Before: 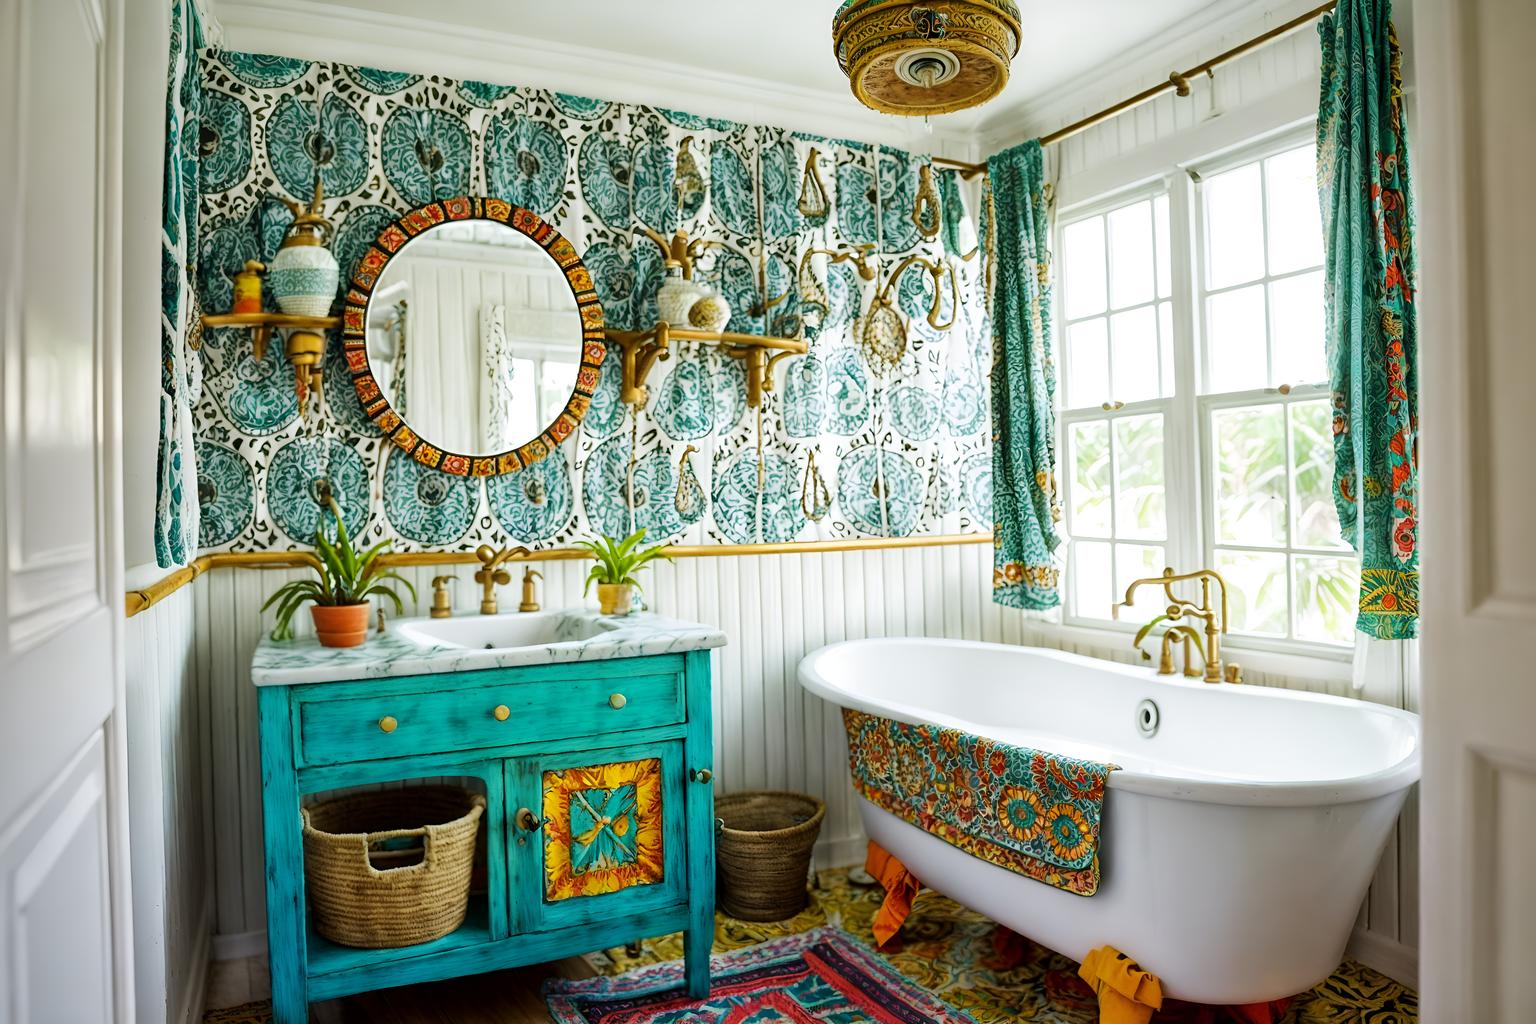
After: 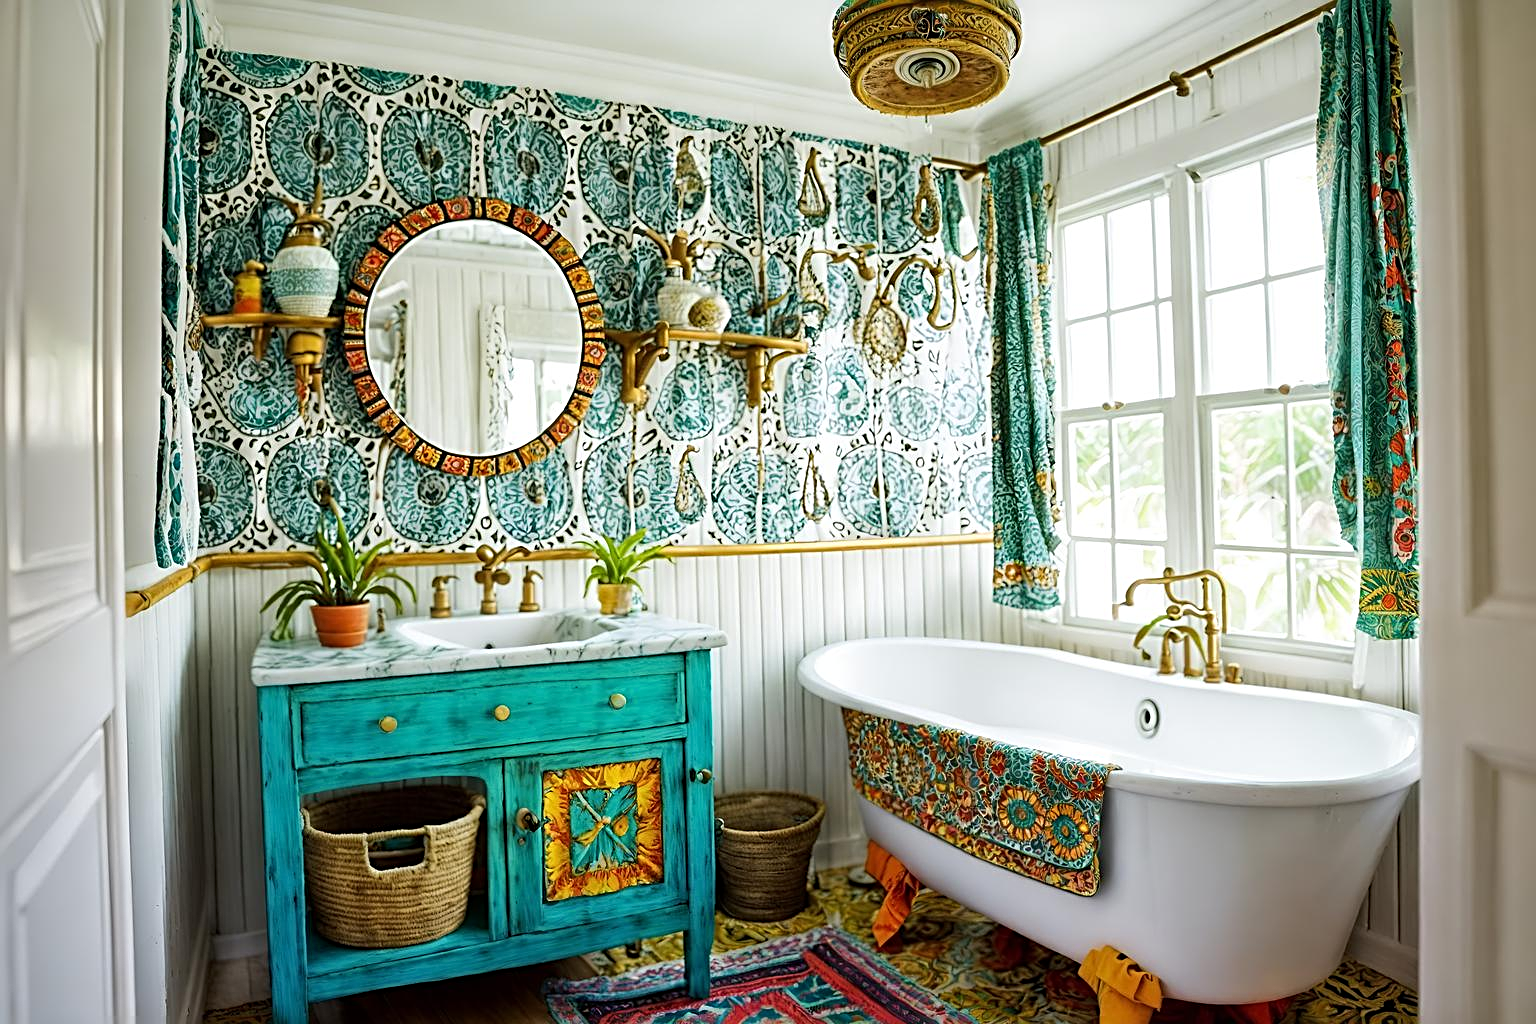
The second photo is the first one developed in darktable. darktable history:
sharpen: radius 3.085
